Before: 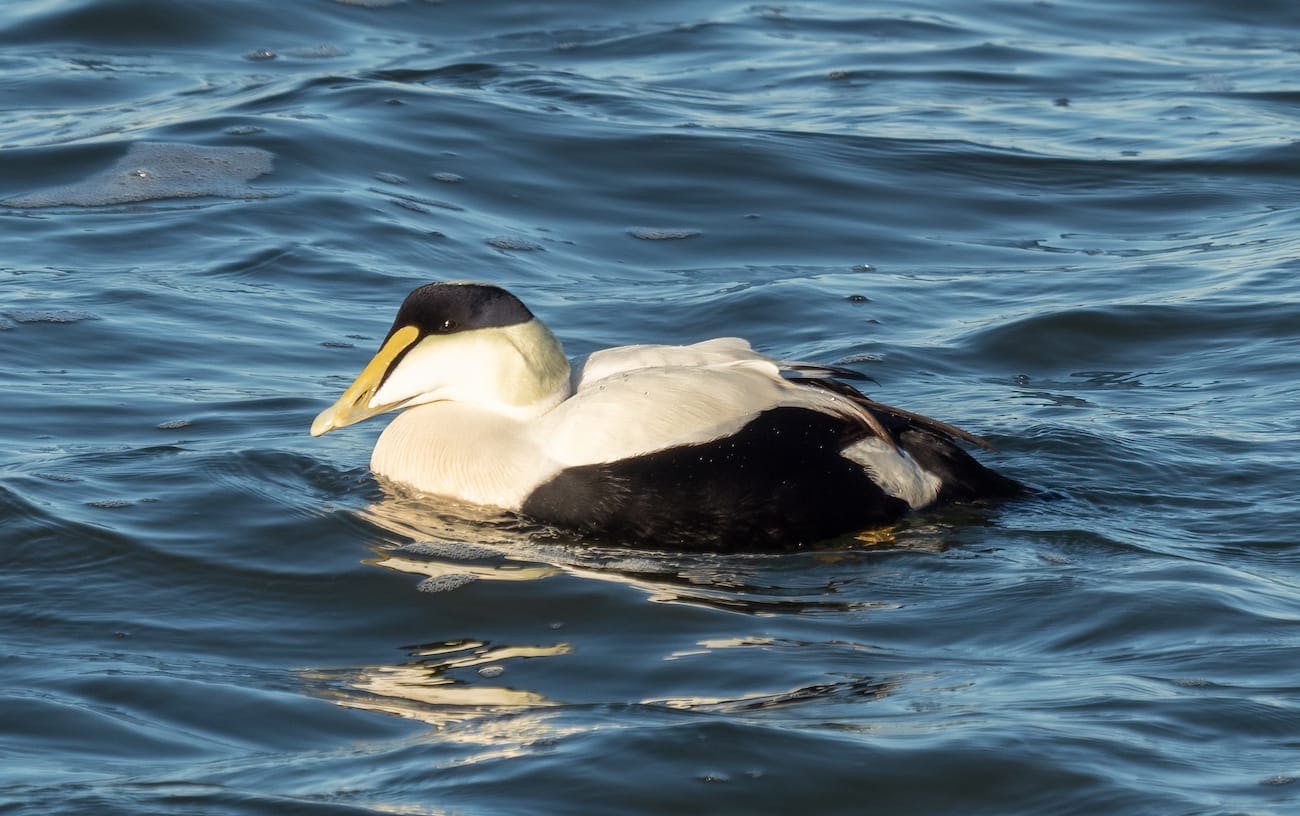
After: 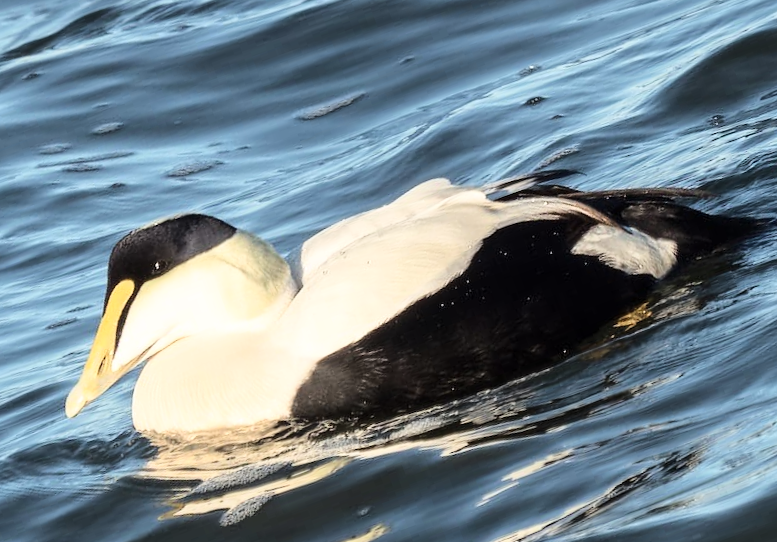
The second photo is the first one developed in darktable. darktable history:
crop and rotate: angle 20.15°, left 6.962%, right 4.025%, bottom 1.139%
contrast brightness saturation: saturation -0.175
base curve: curves: ch0 [(0, 0) (0.028, 0.03) (0.121, 0.232) (0.46, 0.748) (0.859, 0.968) (1, 1)]
